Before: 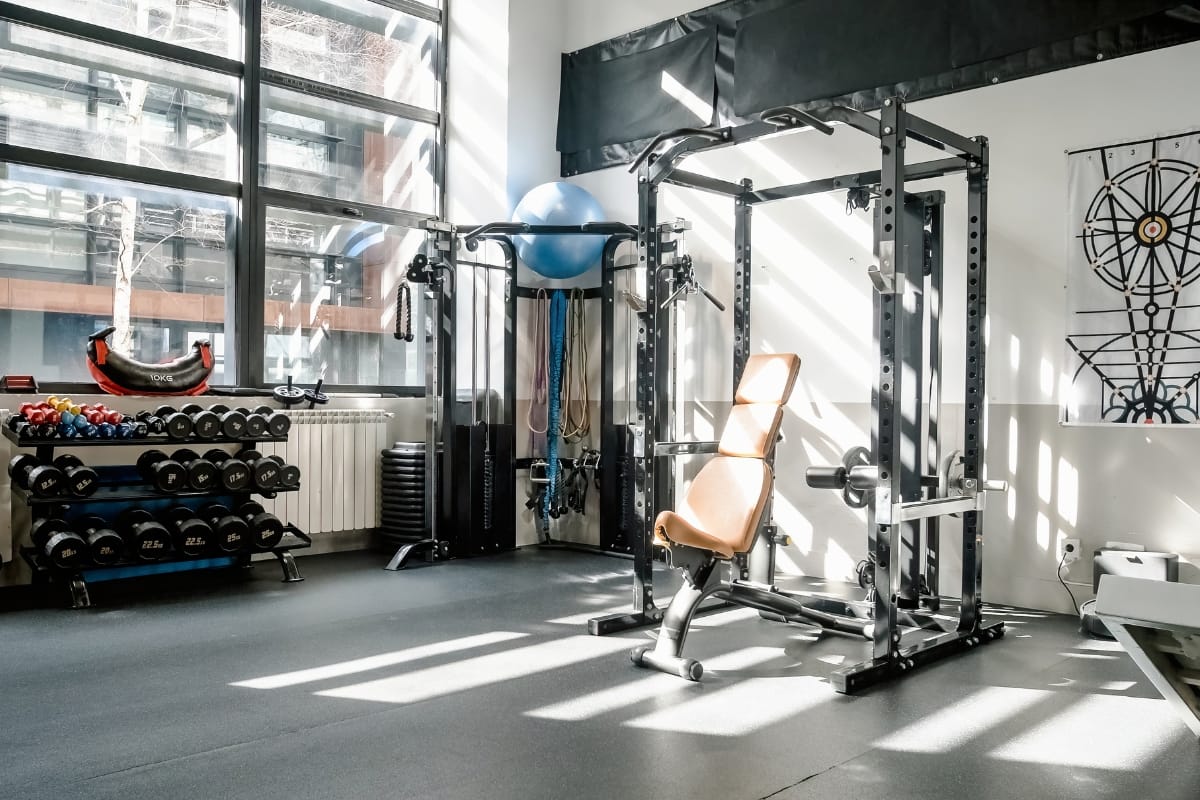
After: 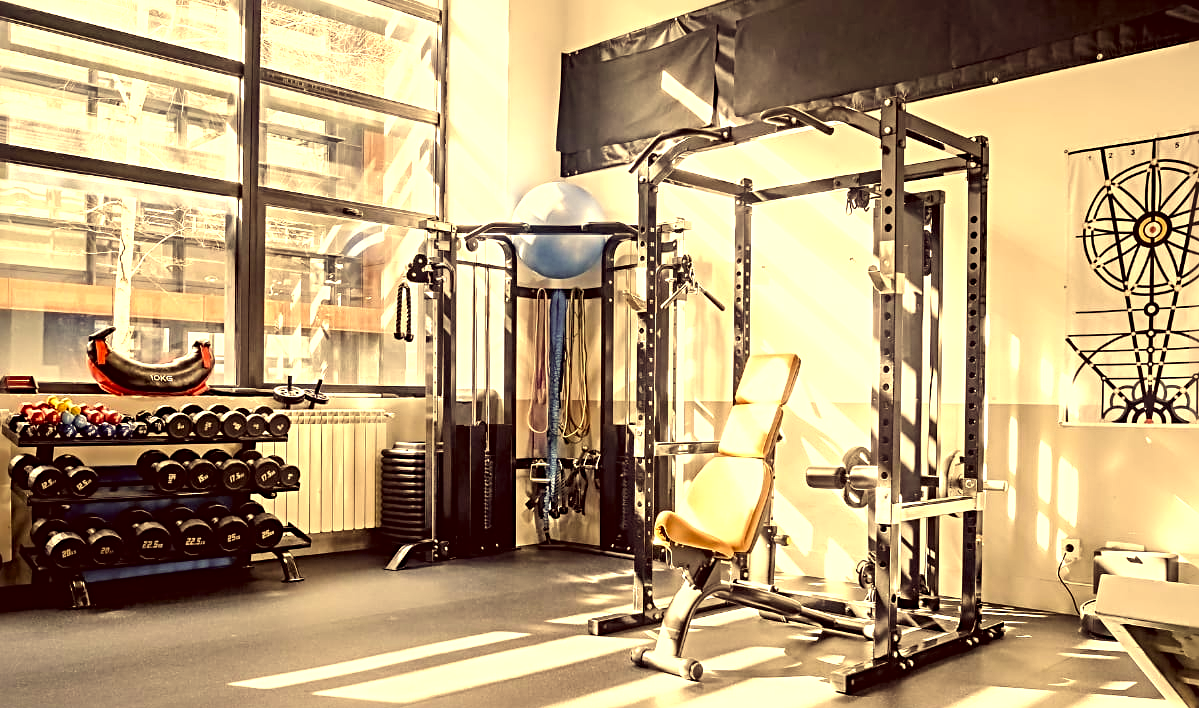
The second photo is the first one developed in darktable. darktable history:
sharpen: radius 4
color correction: highlights a* 10.12, highlights b* 39.04, shadows a* 14.62, shadows b* 3.37
crop and rotate: top 0%, bottom 11.49%
exposure: black level correction 0, exposure 0.7 EV, compensate exposure bias true, compensate highlight preservation false
